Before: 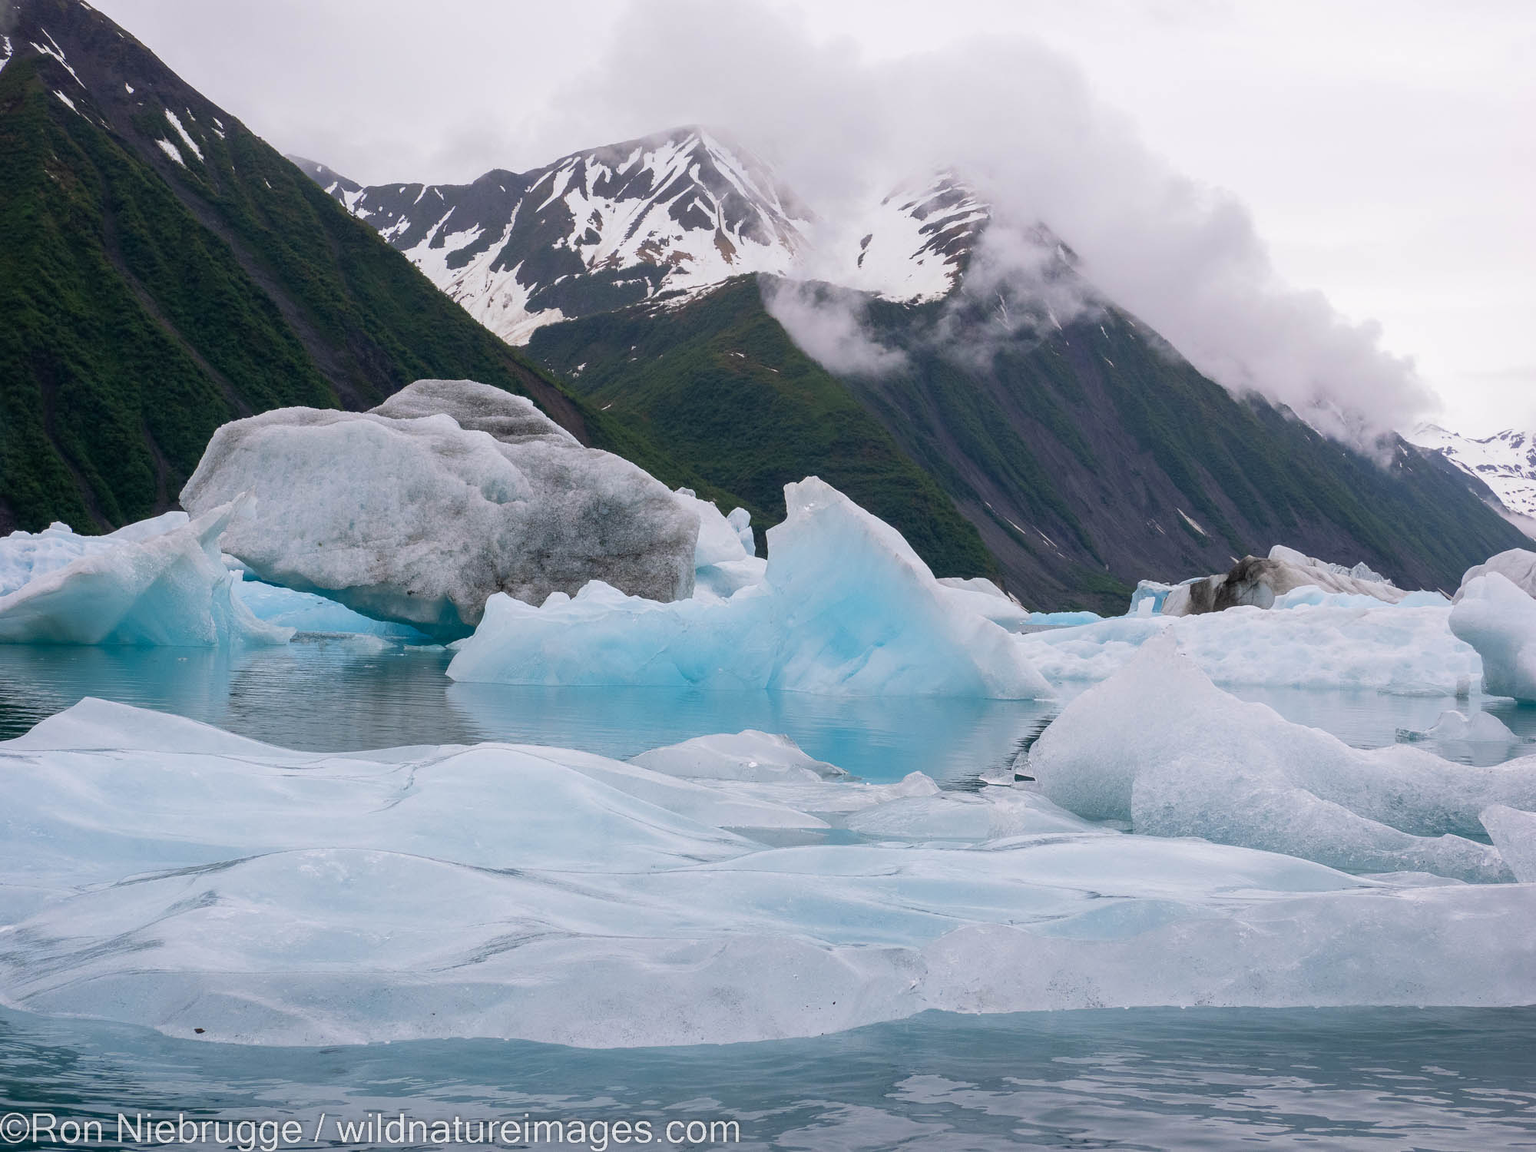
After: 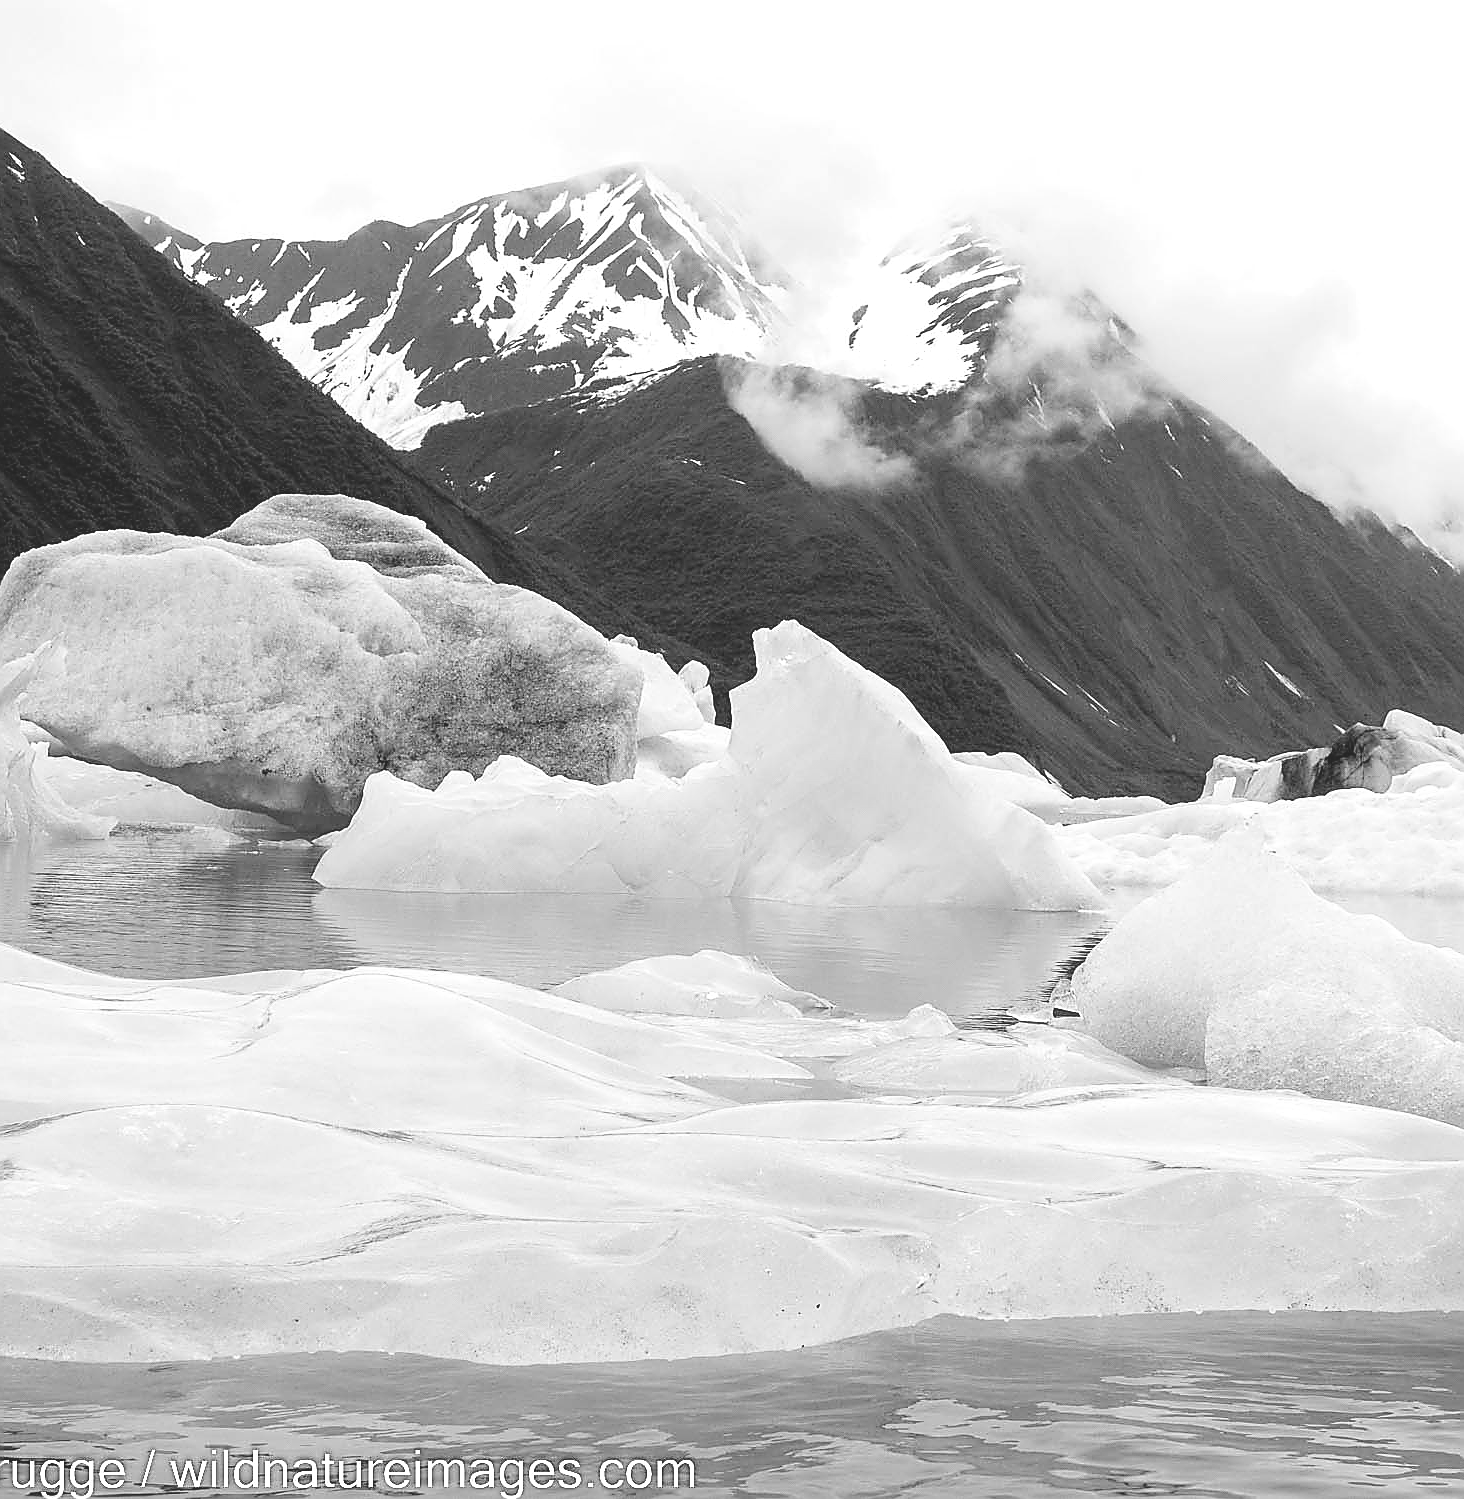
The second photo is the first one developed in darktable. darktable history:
crop: left 13.443%, right 13.31%
colorize: saturation 60%, source mix 100%
sharpen: radius 1.4, amount 1.25, threshold 0.7
filmic rgb: black relative exposure -8.07 EV, white relative exposure 3 EV, hardness 5.35, contrast 1.25
monochrome: on, module defaults
